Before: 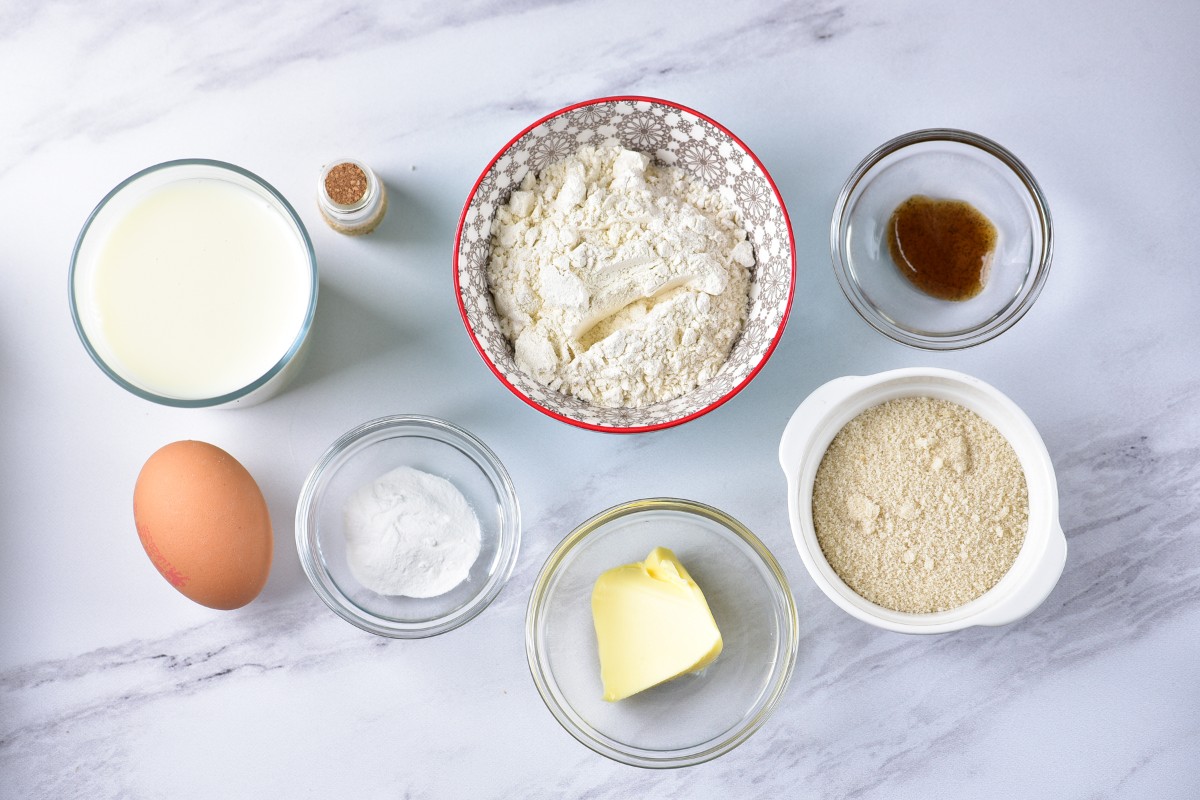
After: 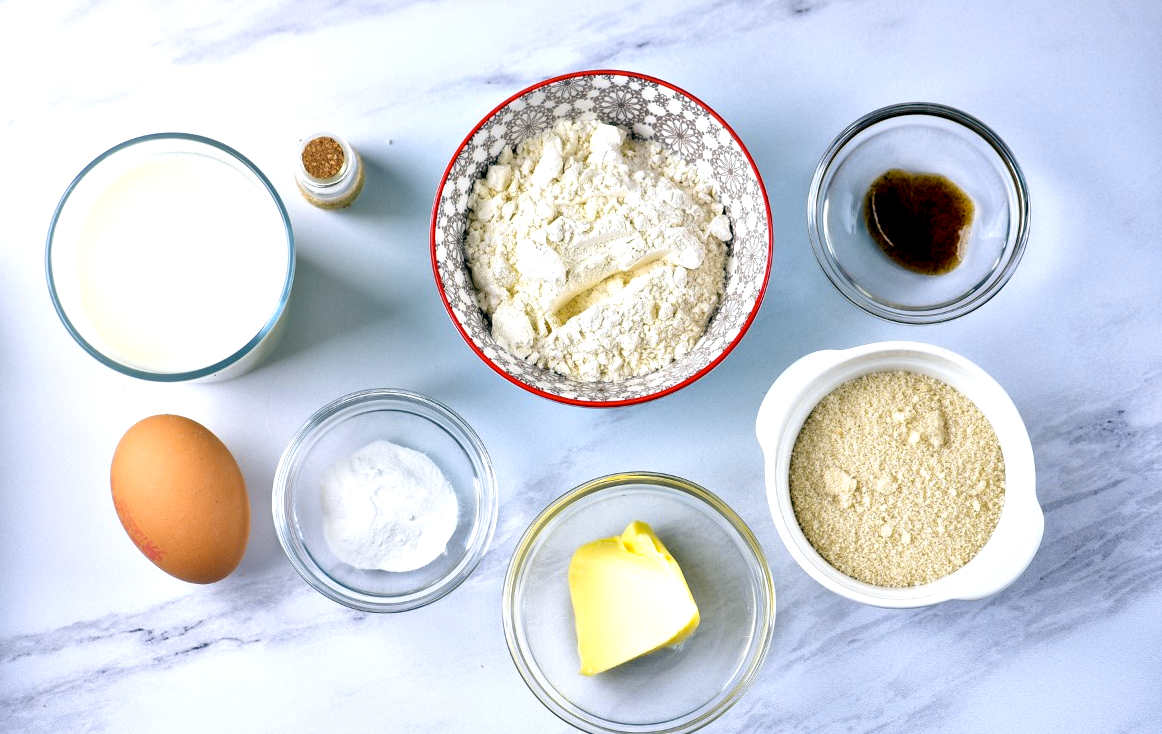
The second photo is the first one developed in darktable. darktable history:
color contrast: green-magenta contrast 0.85, blue-yellow contrast 1.25, unbound 0
crop: left 1.964%, top 3.251%, right 1.122%, bottom 4.933%
color balance: lift [1.016, 0.983, 1, 1.017], gamma [0.958, 1, 1, 1], gain [0.981, 1.007, 0.993, 1.002], input saturation 118.26%, contrast 13.43%, contrast fulcrum 21.62%, output saturation 82.76%
exposure: black level correction 0.047, exposure 0.013 EV, compensate highlight preservation false
